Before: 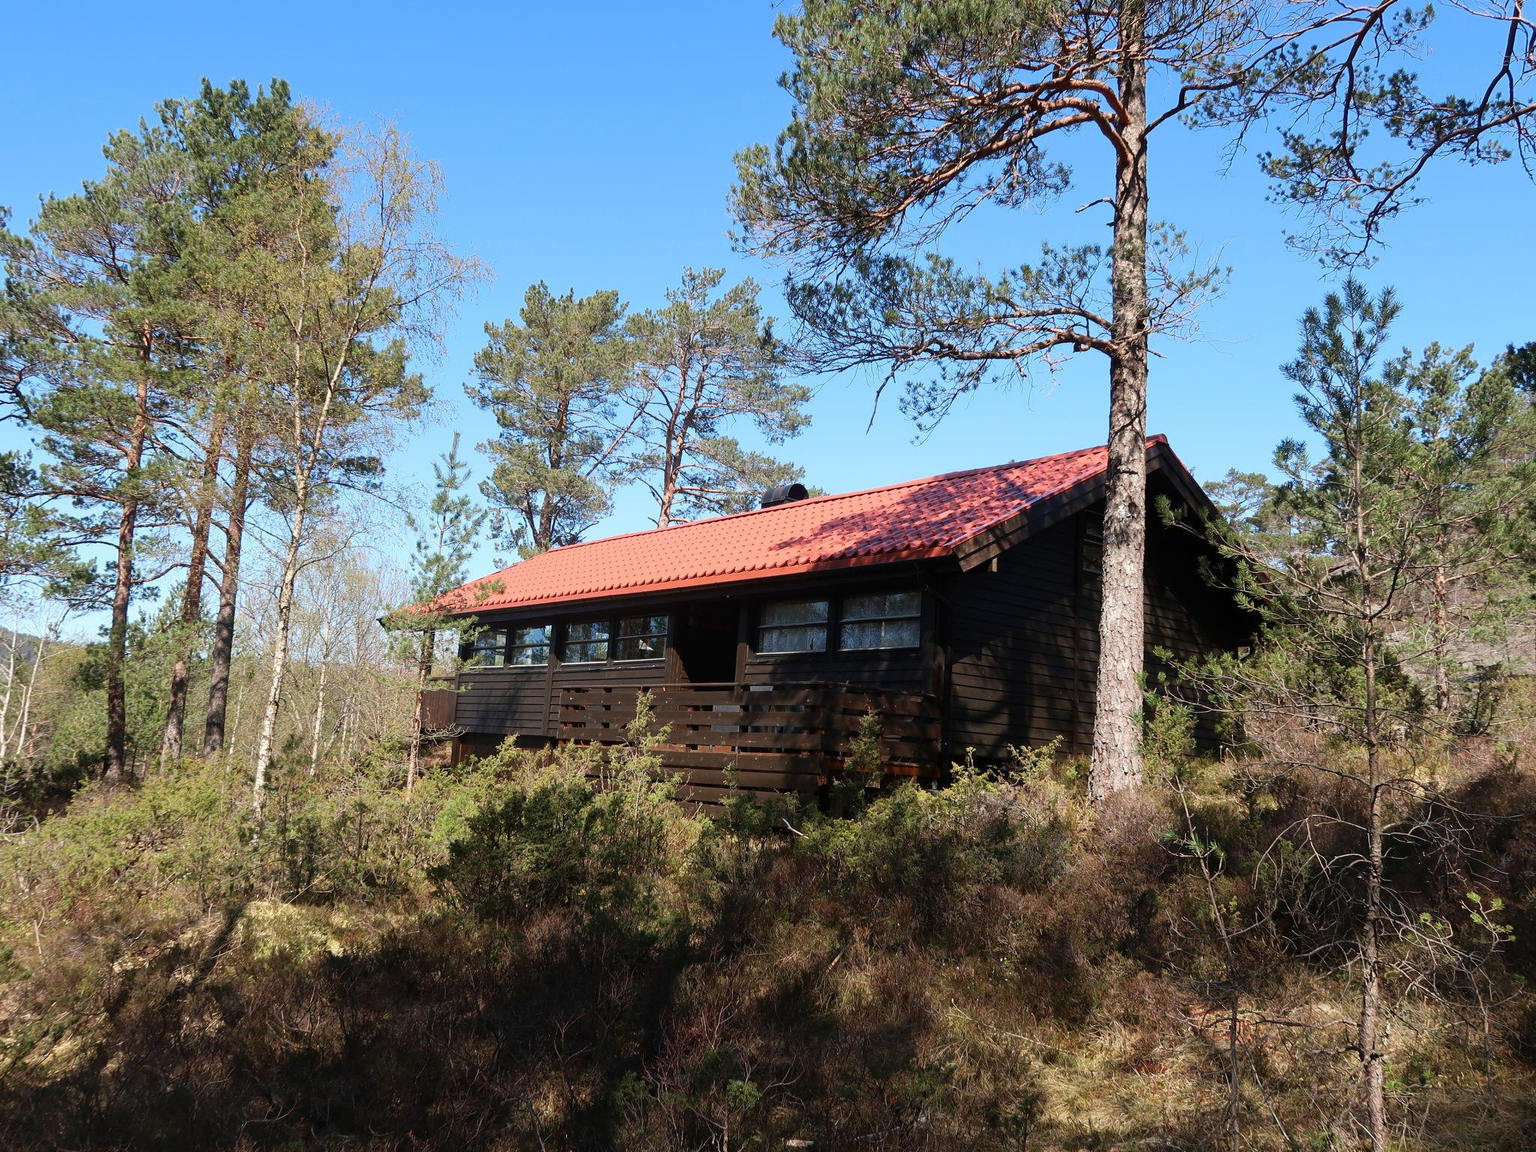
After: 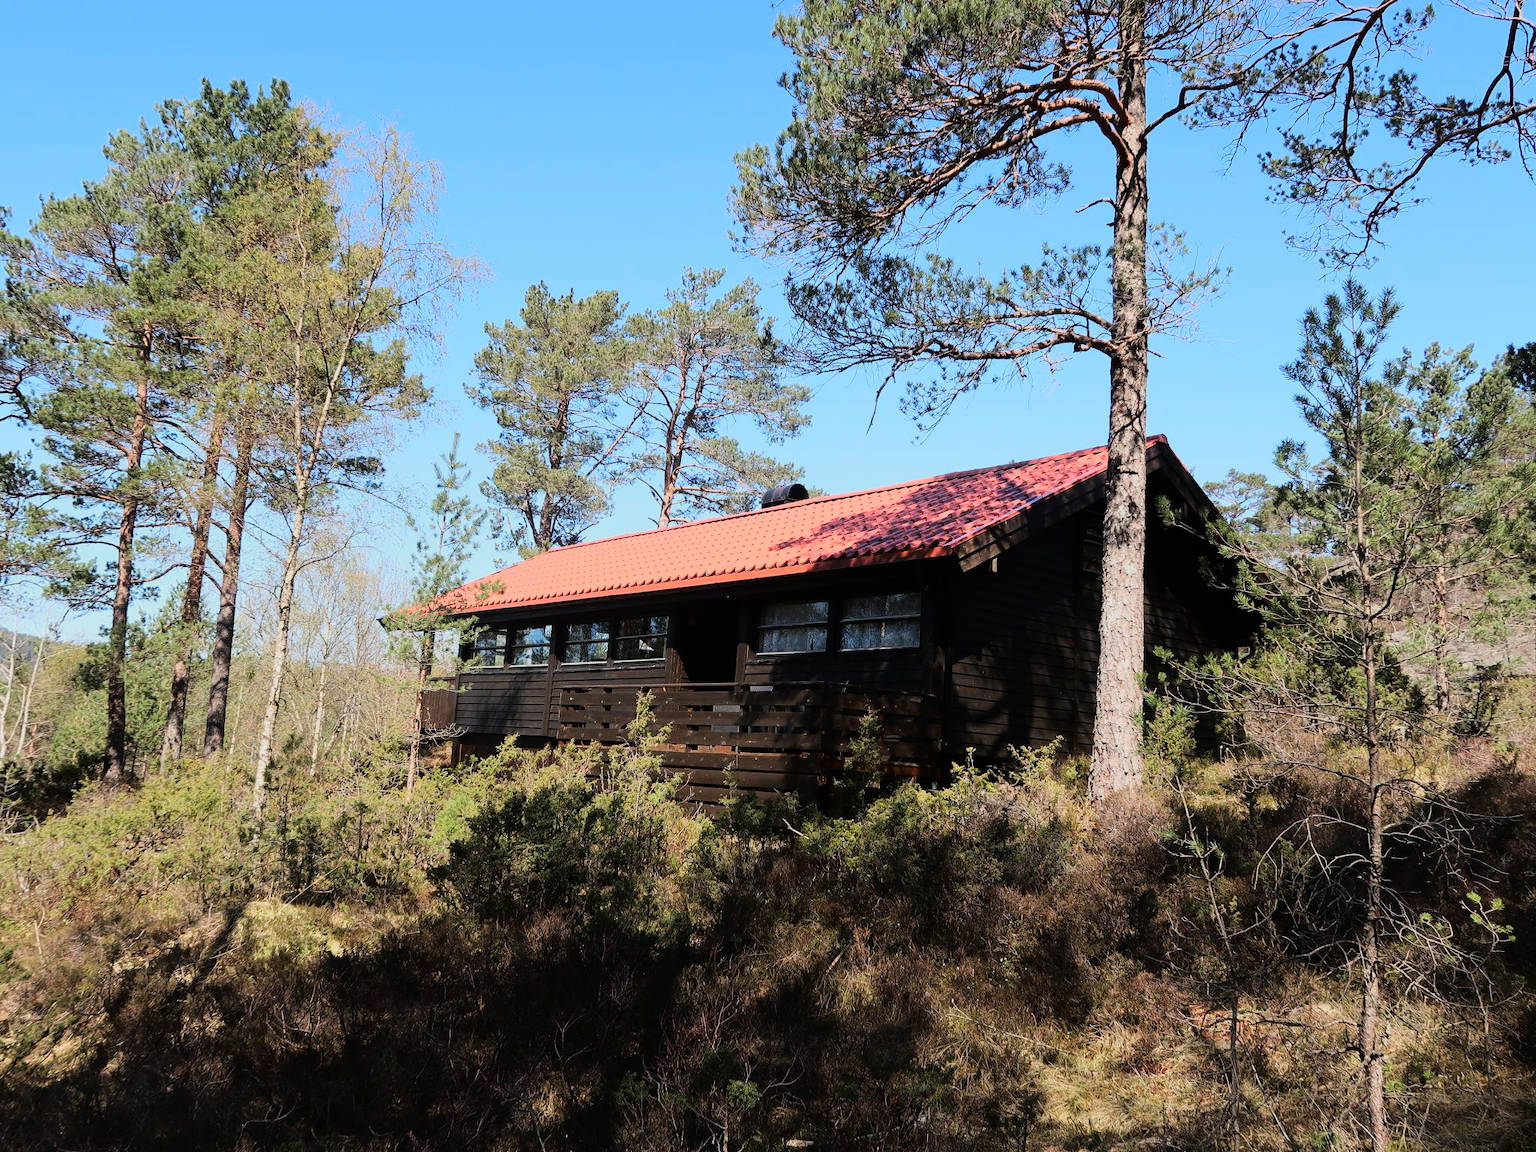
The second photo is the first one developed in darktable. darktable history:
tone curve: curves: ch0 [(0, 0) (0.128, 0.068) (0.292, 0.274) (0.453, 0.507) (0.653, 0.717) (0.785, 0.817) (0.995, 0.917)]; ch1 [(0, 0) (0.384, 0.365) (0.463, 0.447) (0.486, 0.474) (0.503, 0.497) (0.52, 0.525) (0.559, 0.591) (0.583, 0.623) (0.672, 0.699) (0.766, 0.773) (1, 1)]; ch2 [(0, 0) (0.374, 0.344) (0.446, 0.443) (0.501, 0.5) (0.527, 0.549) (0.565, 0.582) (0.624, 0.632) (1, 1)], color space Lab, linked channels, preserve colors none
